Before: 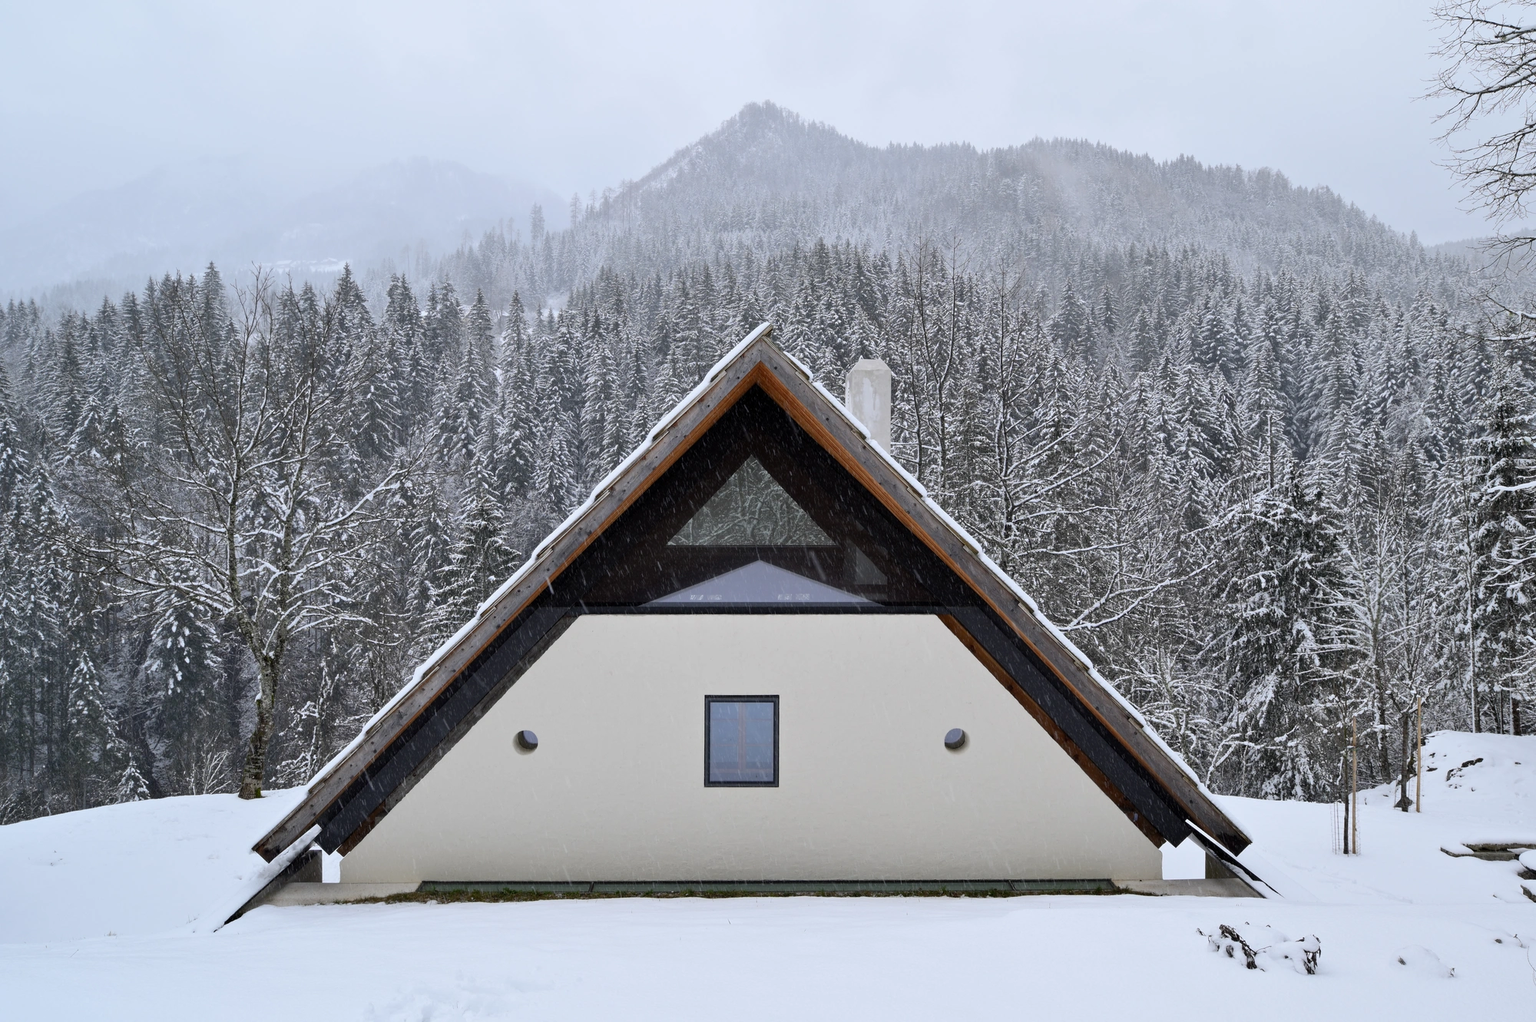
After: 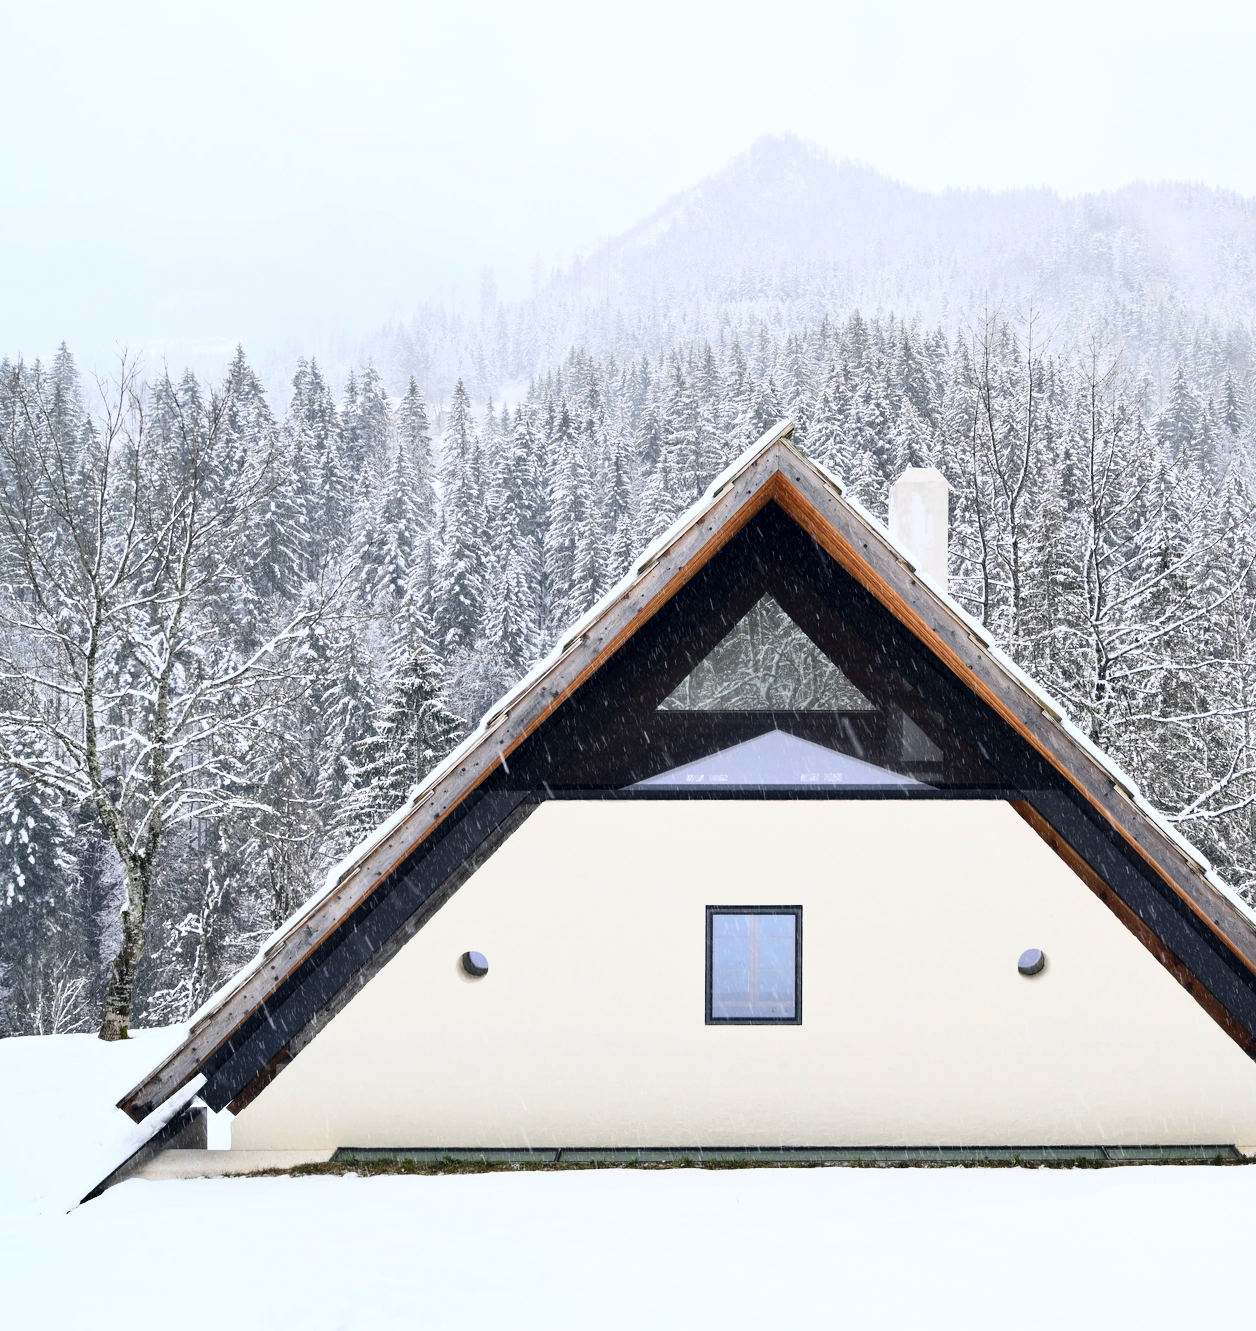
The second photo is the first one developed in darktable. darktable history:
base curve: curves: ch0 [(0, 0) (0.018, 0.026) (0.143, 0.37) (0.33, 0.731) (0.458, 0.853) (0.735, 0.965) (0.905, 0.986) (1, 1)]
color correction: highlights a* 0.207, highlights b* 2.7, shadows a* -0.874, shadows b* -4.78
crop: left 10.644%, right 26.528%
